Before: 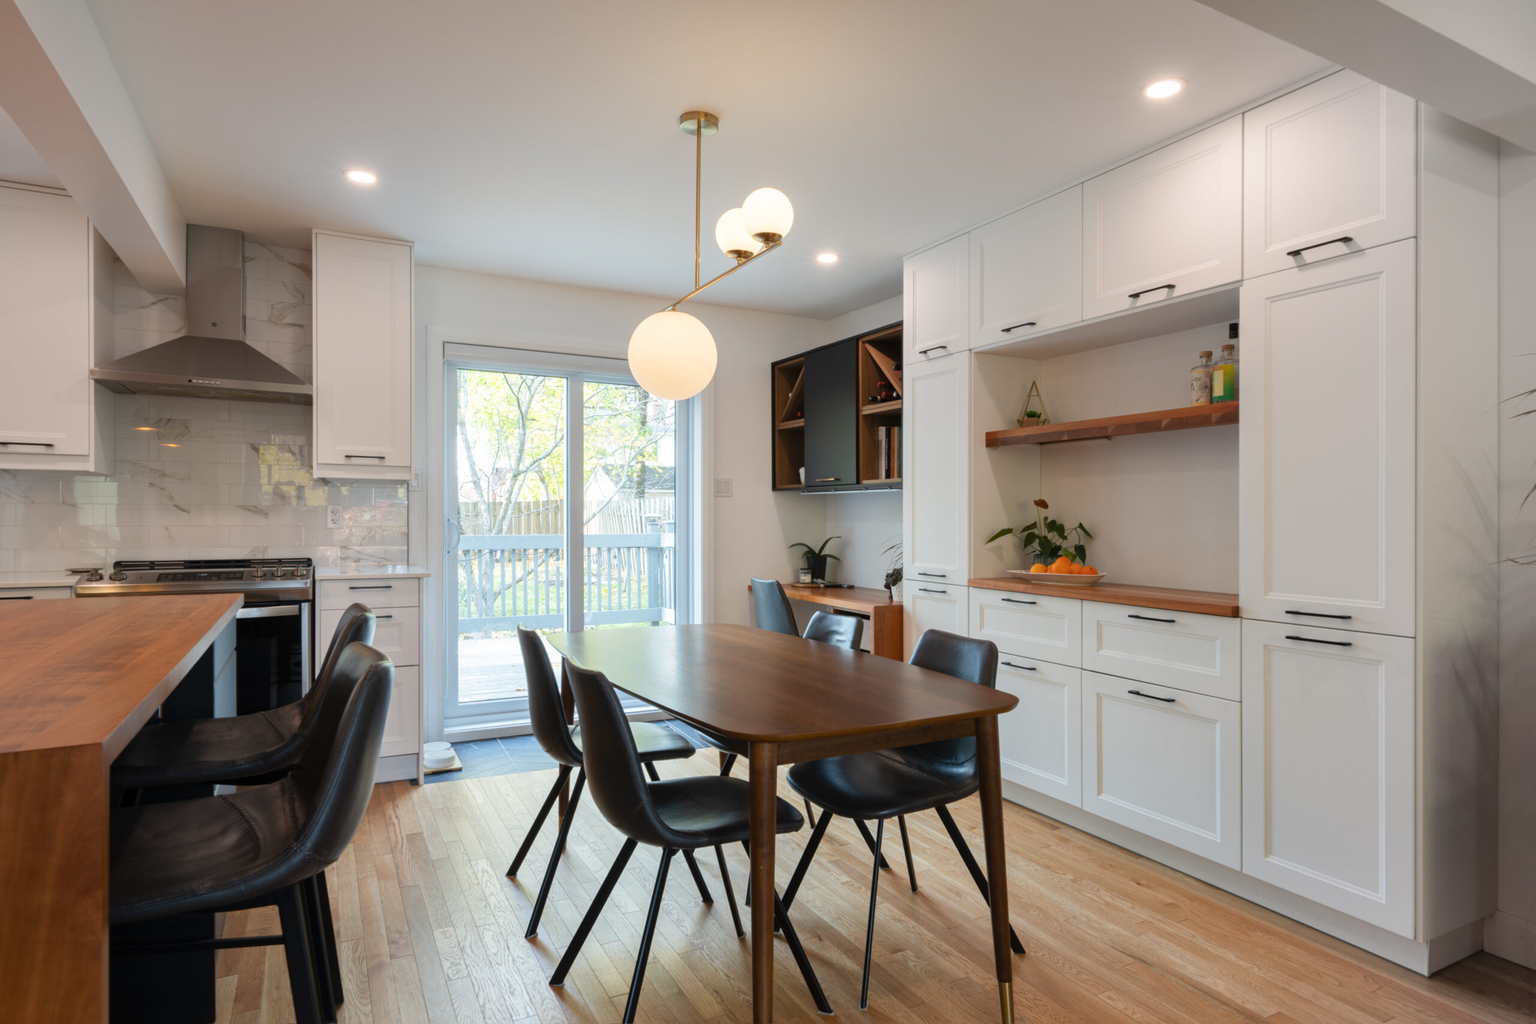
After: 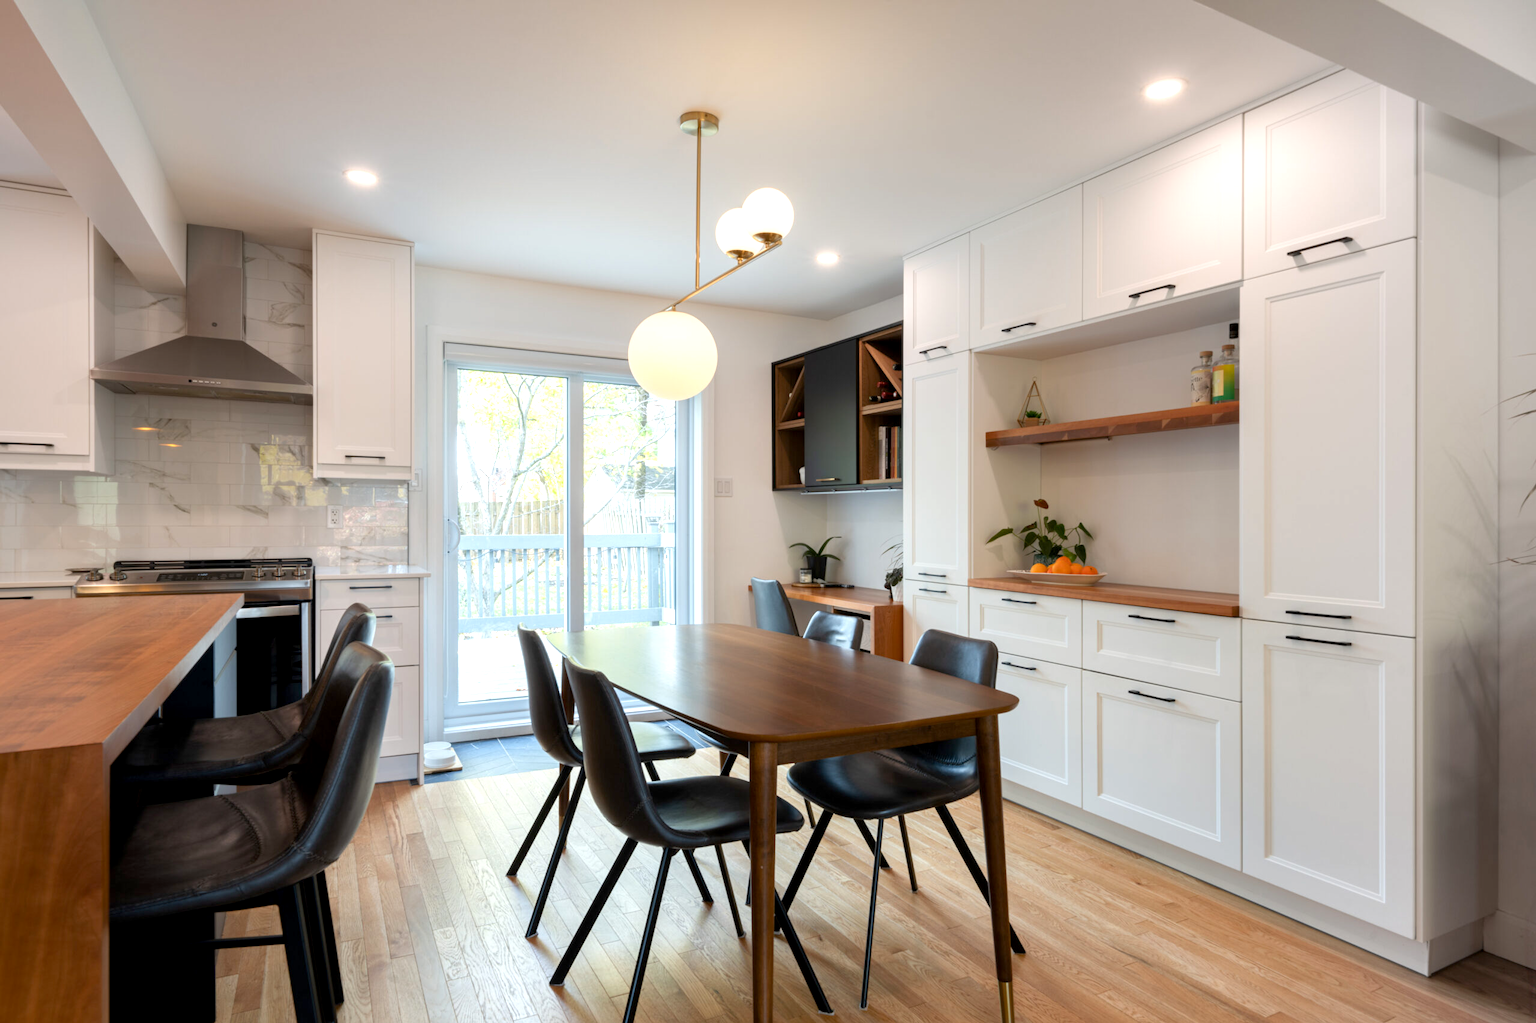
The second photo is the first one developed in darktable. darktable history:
exposure: black level correction 0.004, exposure 0.417 EV, compensate highlight preservation false
